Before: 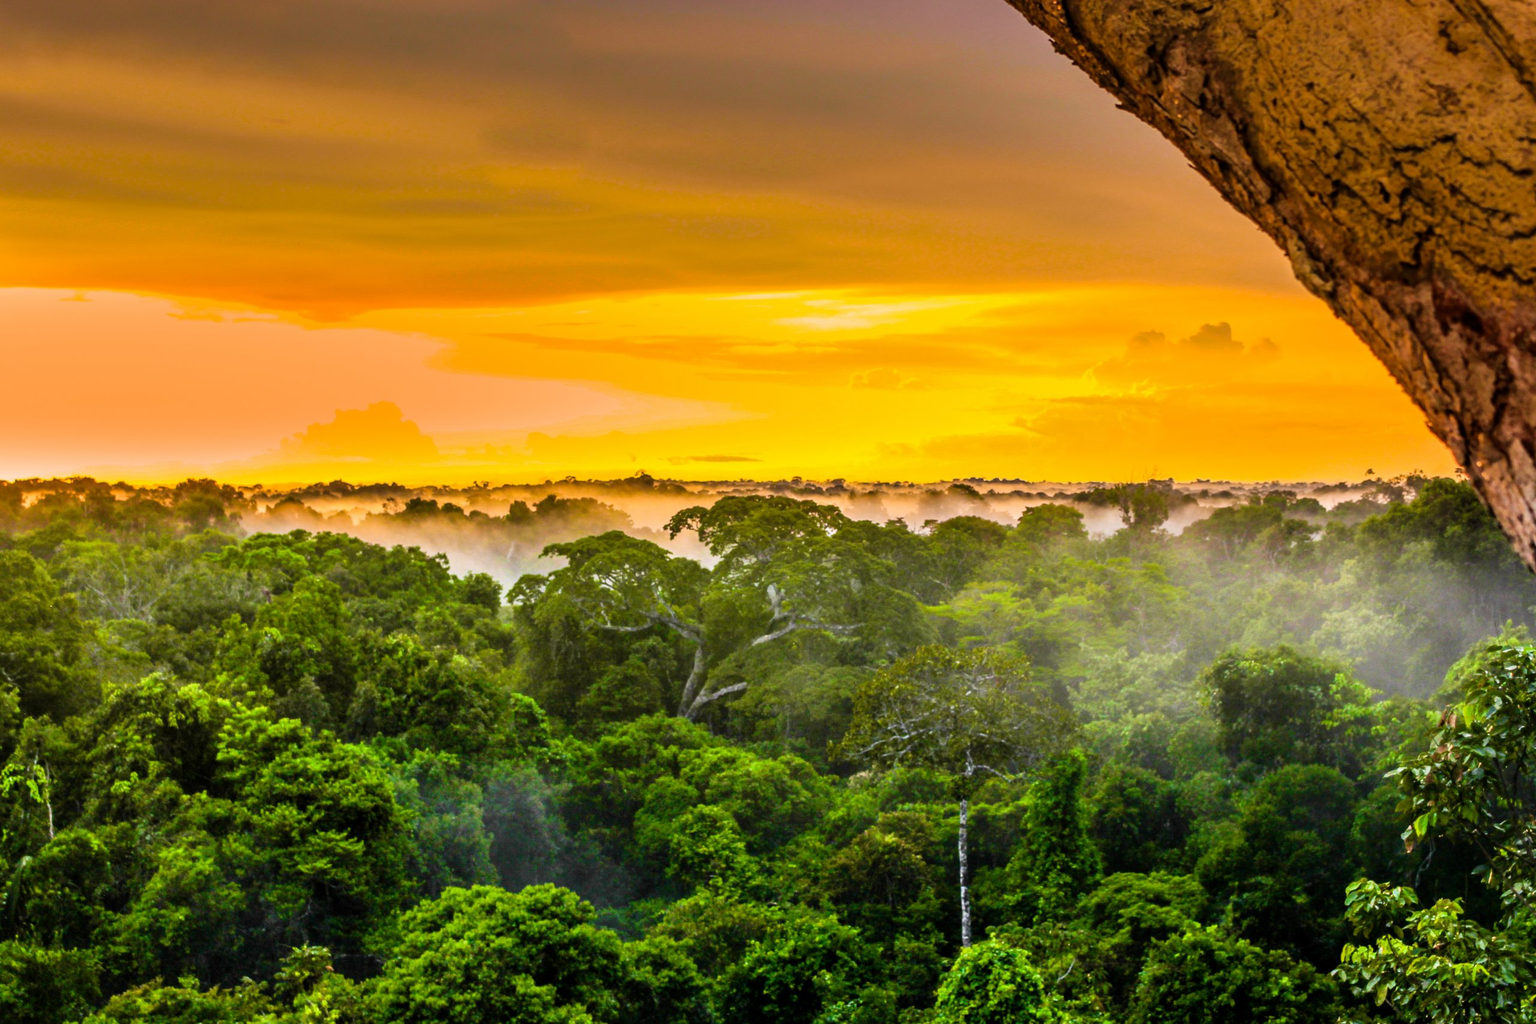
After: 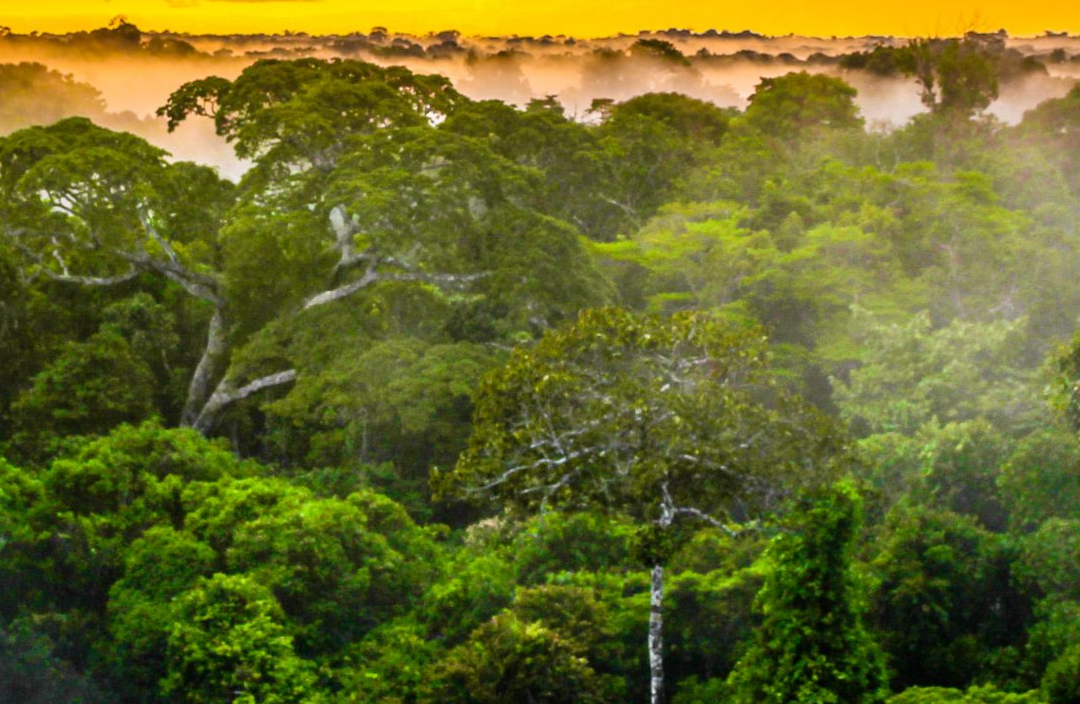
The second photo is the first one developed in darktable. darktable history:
crop: left 37.092%, top 45.013%, right 20.718%, bottom 13.712%
